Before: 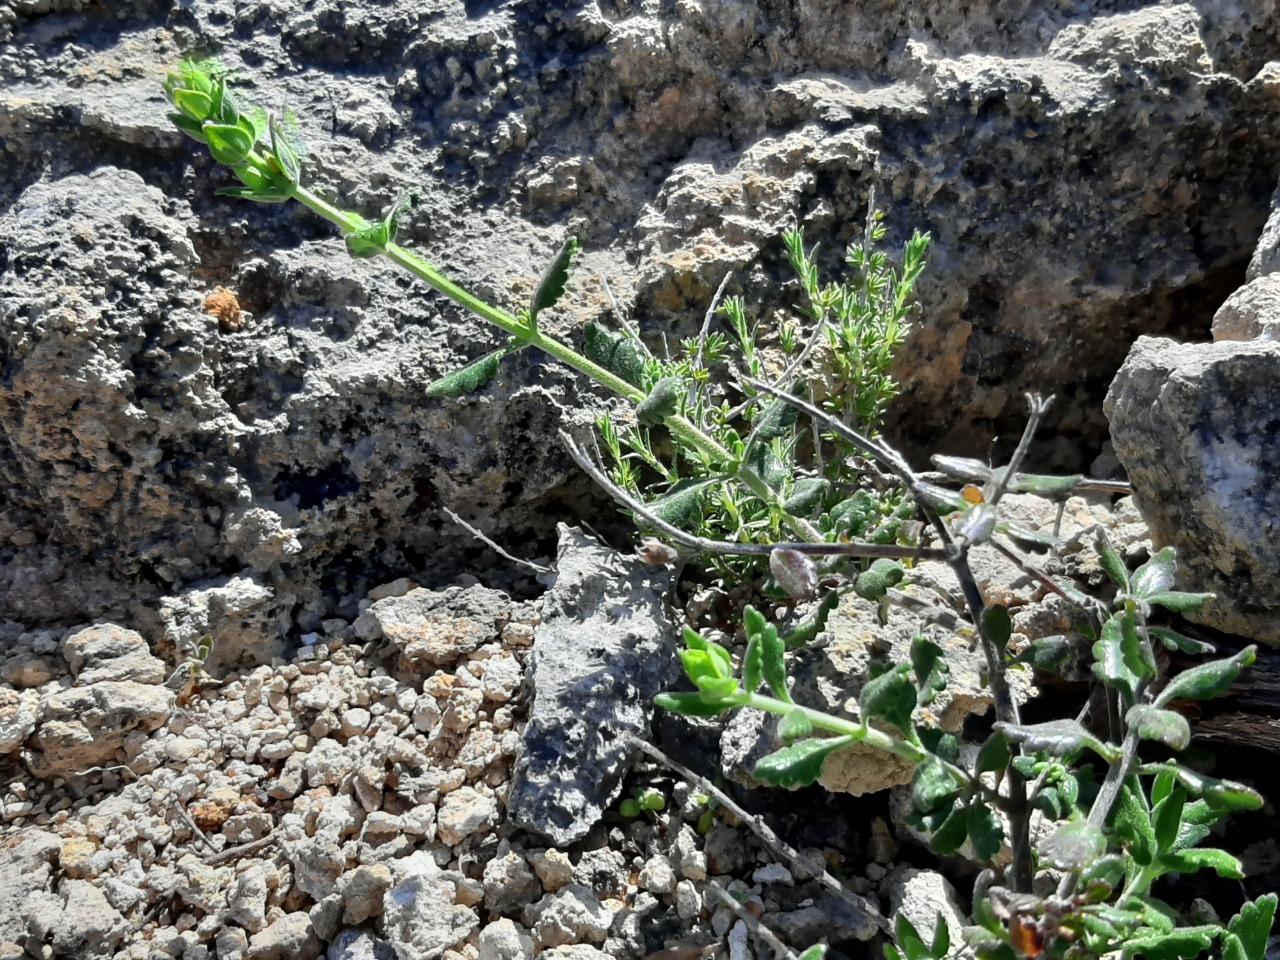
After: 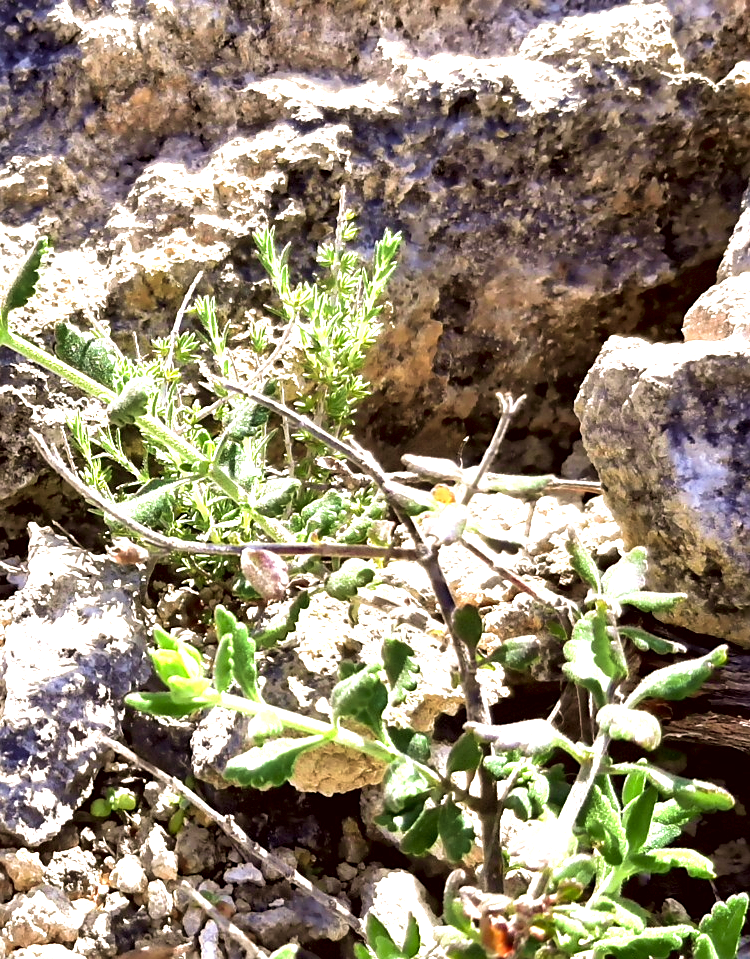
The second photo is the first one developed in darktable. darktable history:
sharpen: amount 0.204
crop: left 41.336%
exposure: black level correction 0.001, exposure 1.652 EV, compensate exposure bias true, compensate highlight preservation false
velvia: strength 49.81%
color correction: highlights a* 6.55, highlights b* 7.84, shadows a* 6.05, shadows b* 7.38, saturation 0.915
